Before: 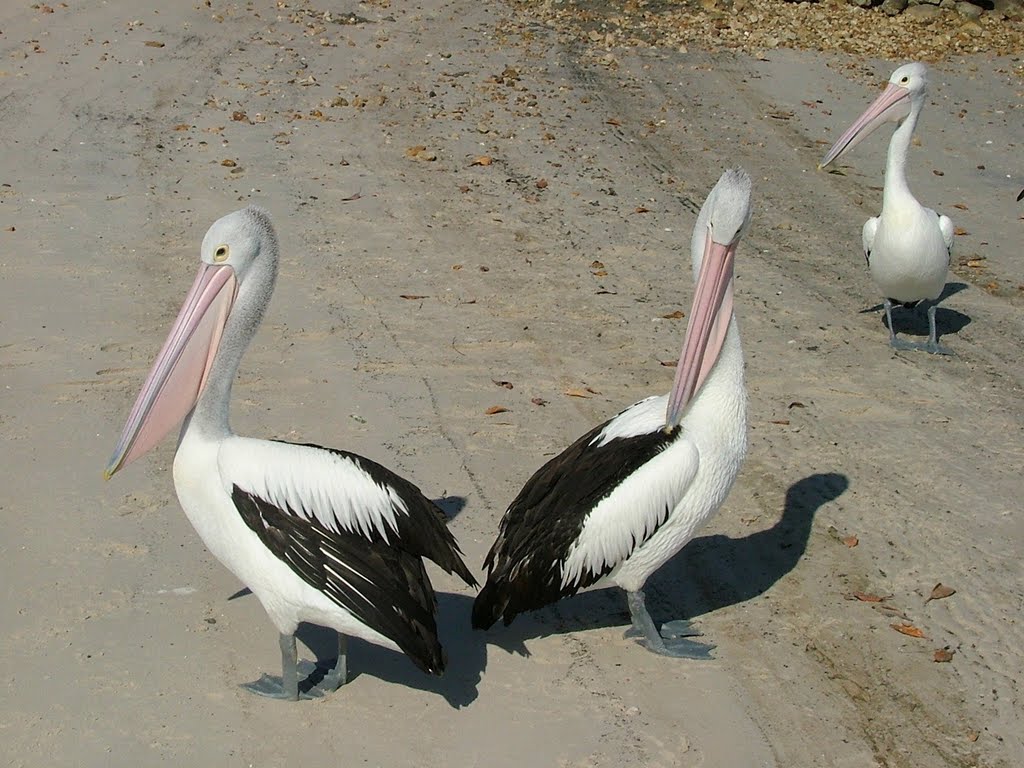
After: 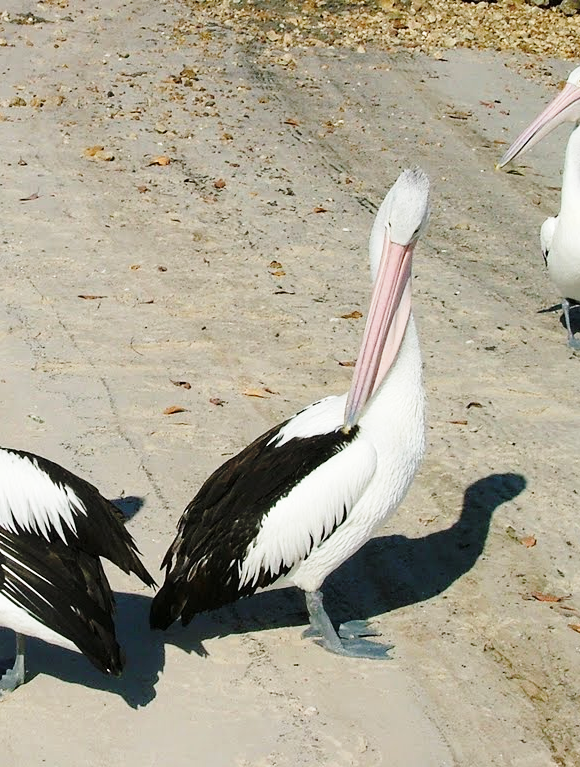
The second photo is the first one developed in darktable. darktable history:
crop: left 31.458%, top 0%, right 11.876%
base curve: curves: ch0 [(0, 0) (0.028, 0.03) (0.121, 0.232) (0.46, 0.748) (0.859, 0.968) (1, 1)], preserve colors none
